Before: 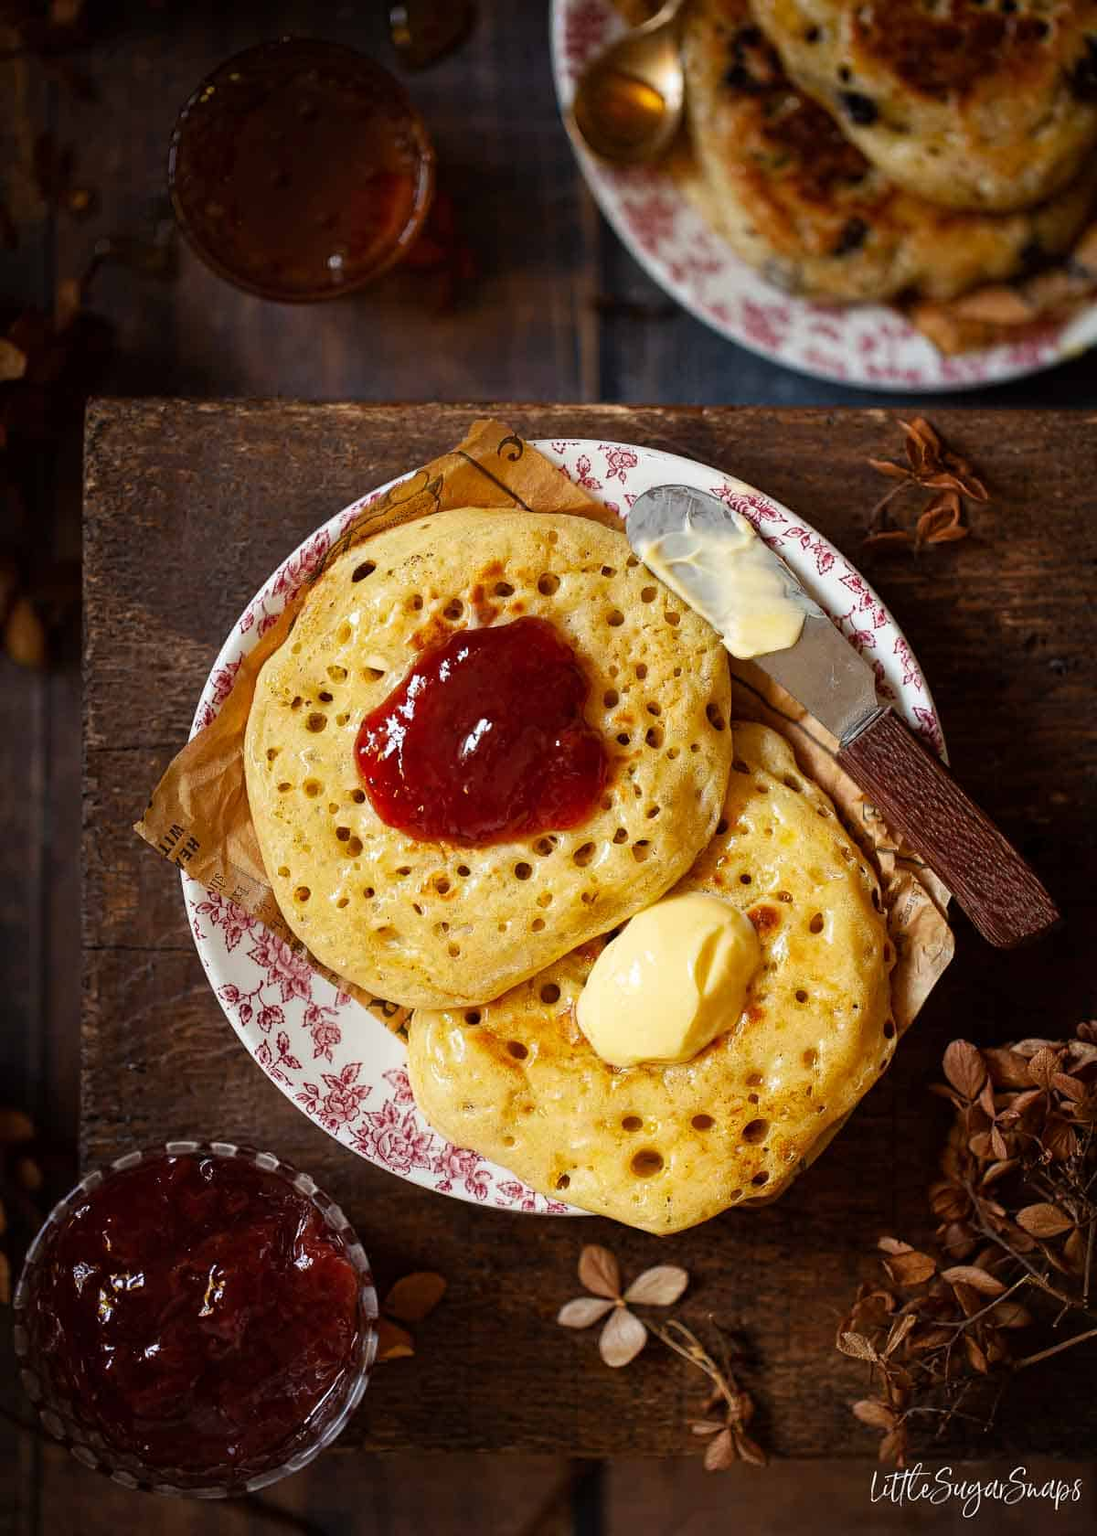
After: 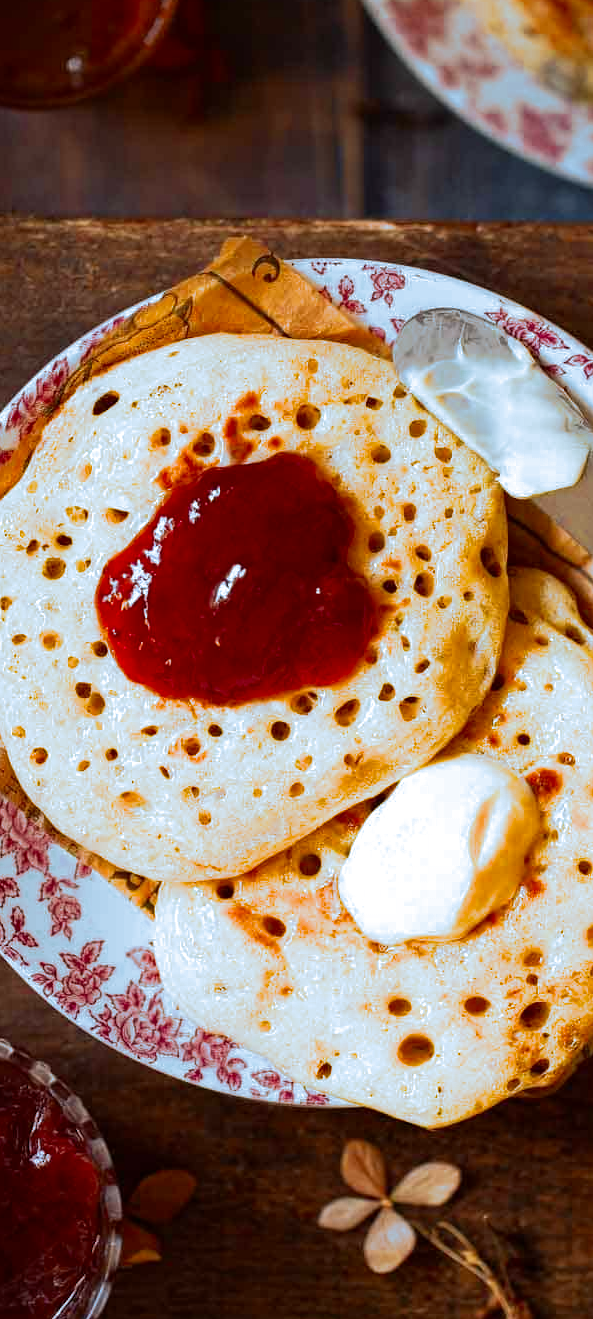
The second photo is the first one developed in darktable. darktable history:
crop and rotate: angle 0.02°, left 24.353%, top 13.219%, right 26.156%, bottom 8.224%
split-toning: shadows › hue 351.18°, shadows › saturation 0.86, highlights › hue 218.82°, highlights › saturation 0.73, balance -19.167
color zones: curves: ch0 [(0.004, 0.305) (0.261, 0.623) (0.389, 0.399) (0.708, 0.571) (0.947, 0.34)]; ch1 [(0.025, 0.645) (0.229, 0.584) (0.326, 0.551) (0.484, 0.262) (0.757, 0.643)]
